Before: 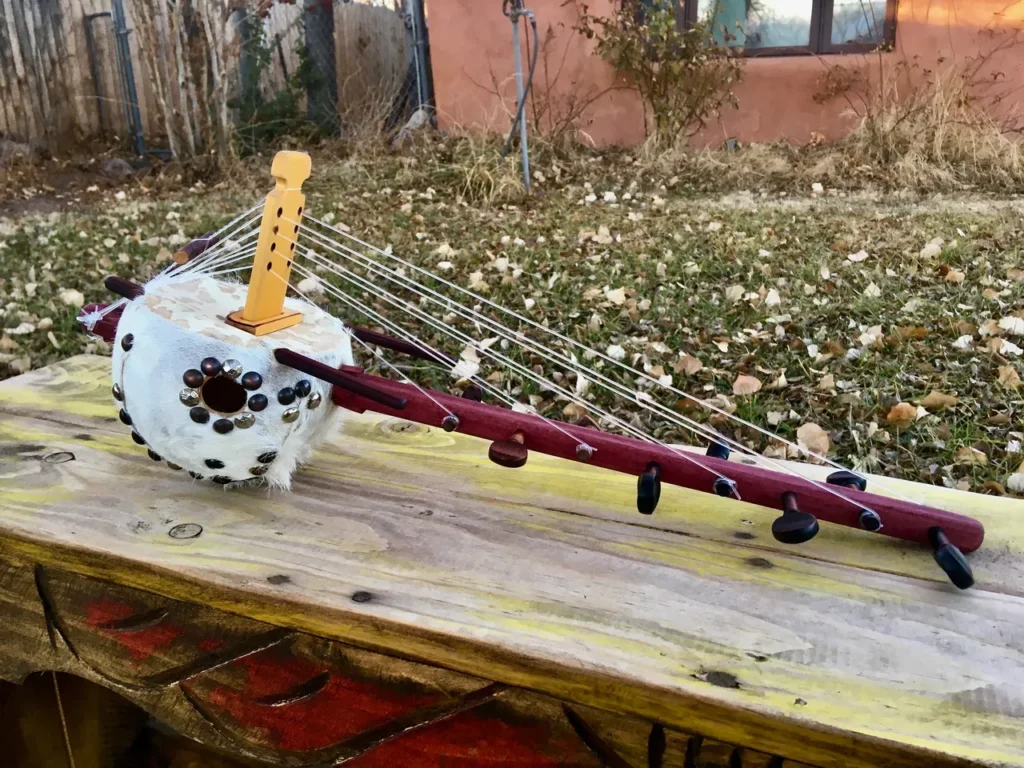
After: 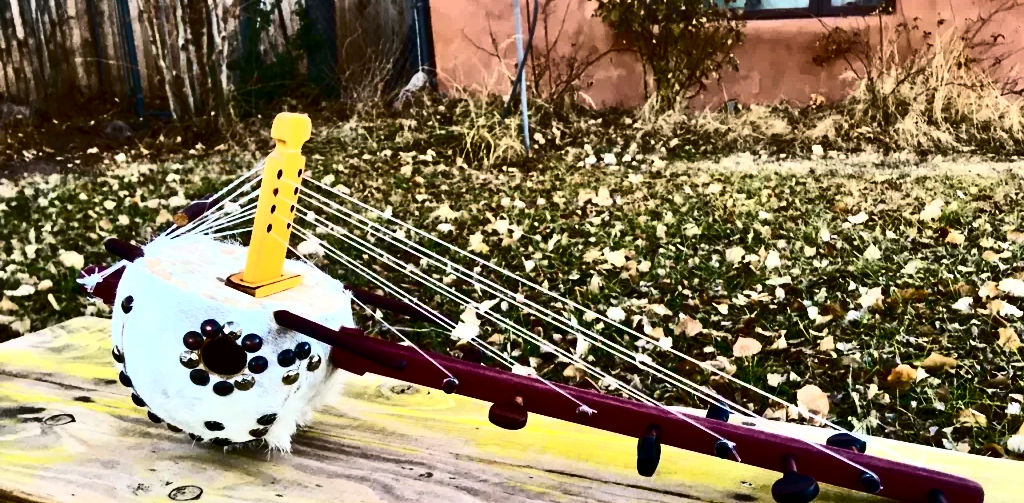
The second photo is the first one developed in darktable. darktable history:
color balance rgb: shadows lift › chroma 0.684%, shadows lift › hue 114.69°, linear chroma grading › global chroma -0.702%, perceptual saturation grading › global saturation 9.963%, perceptual brilliance grading › global brilliance -17.666%, perceptual brilliance grading › highlights 28.251%, global vibrance 50.45%
contrast brightness saturation: contrast 0.504, saturation -0.092
crop and rotate: top 4.966%, bottom 29.495%
